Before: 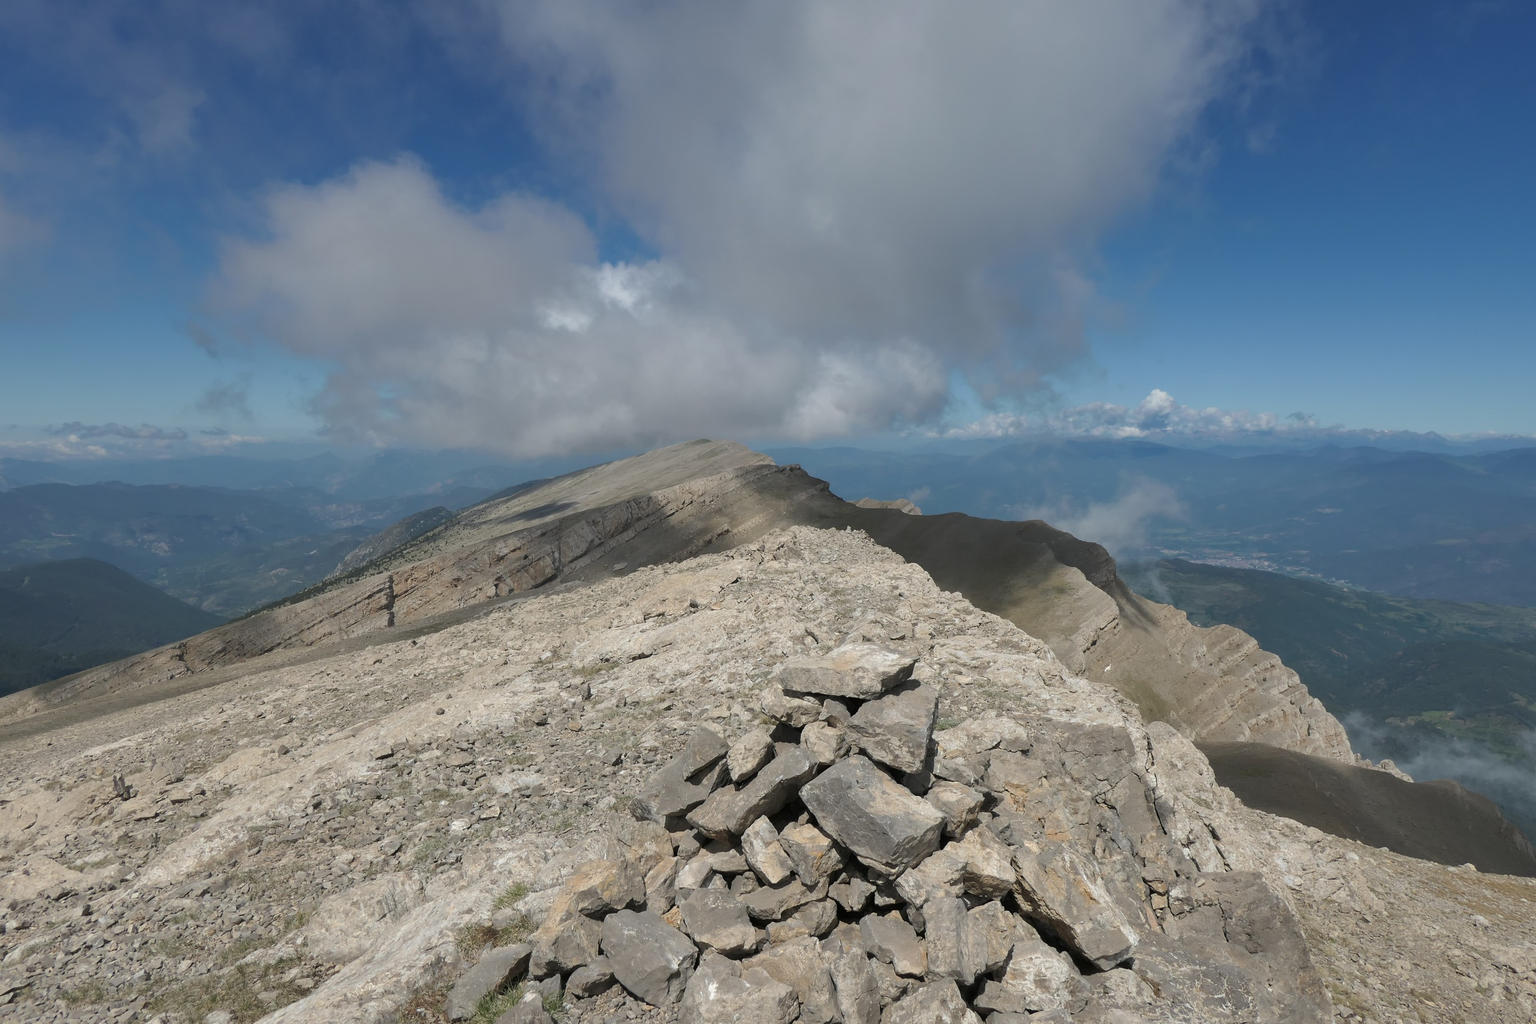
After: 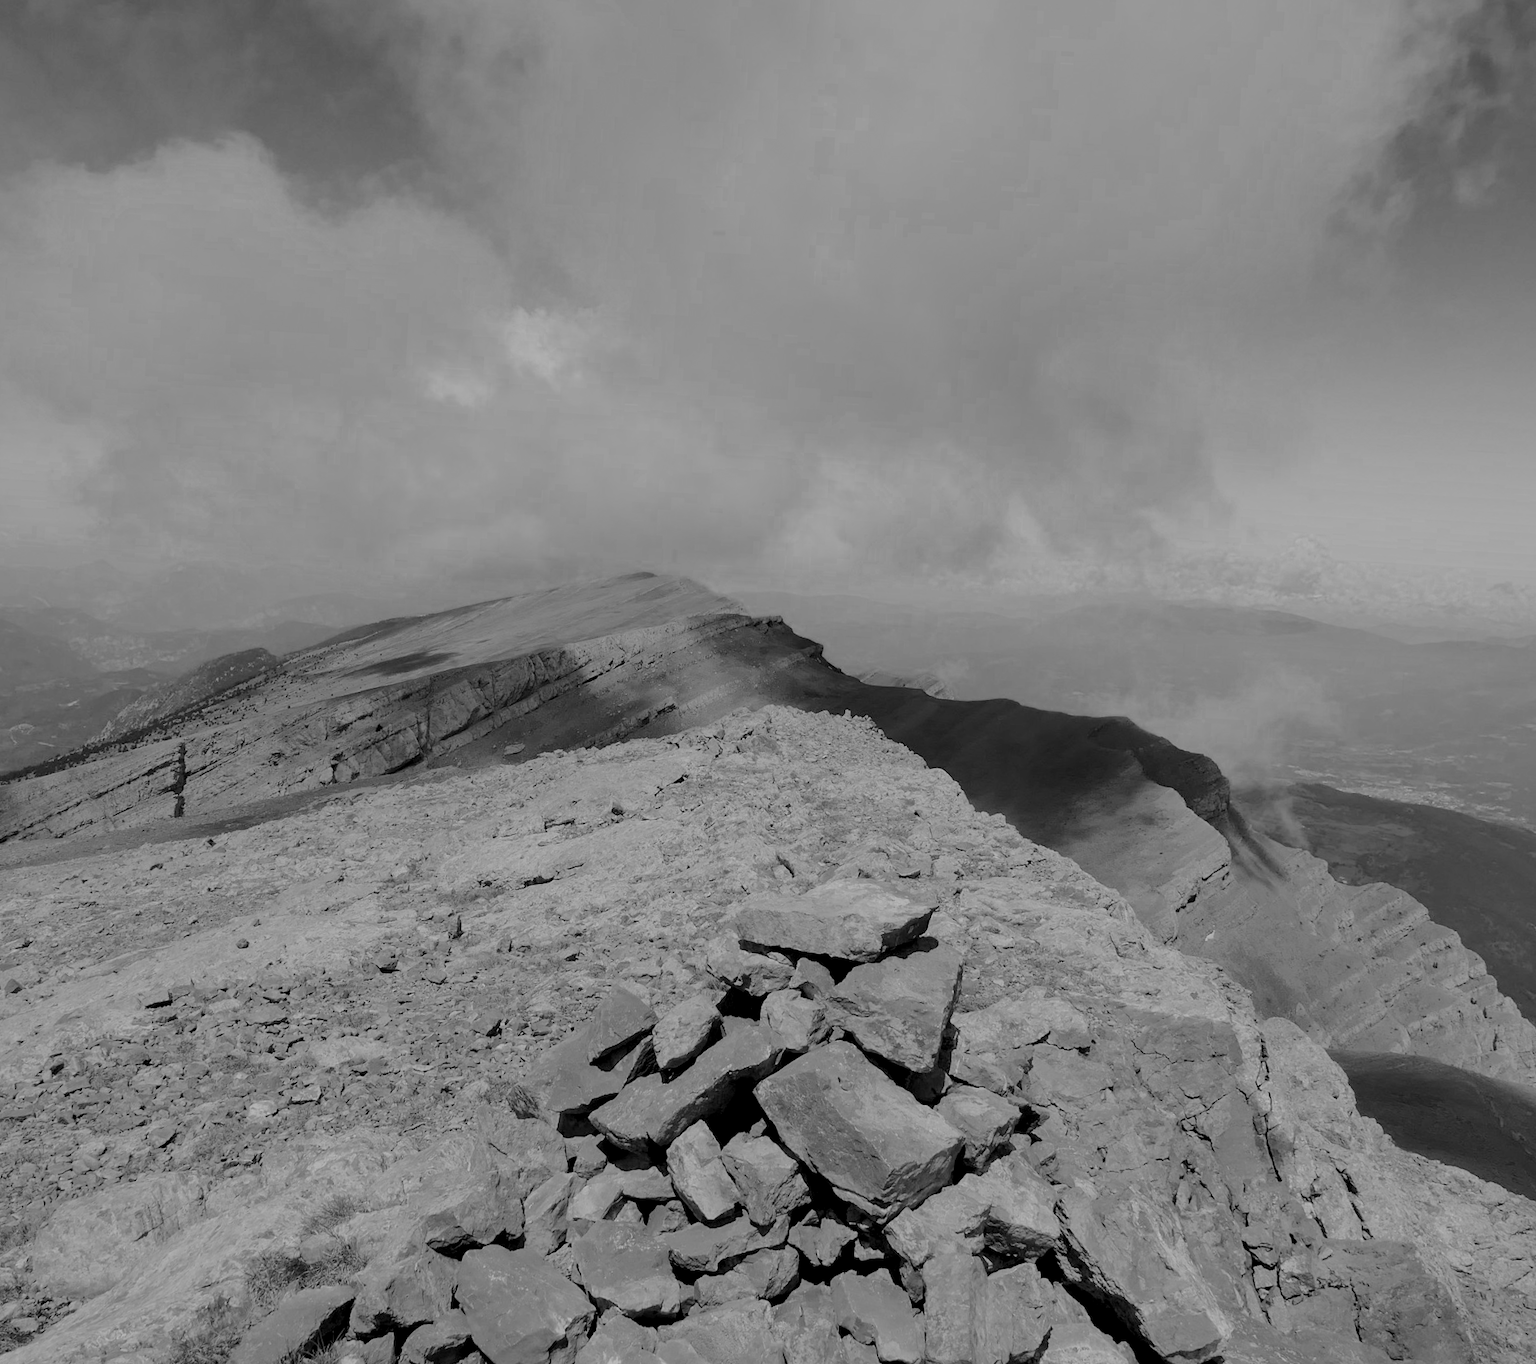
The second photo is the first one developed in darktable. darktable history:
color zones: curves: ch0 [(0.473, 0.374) (0.742, 0.784)]; ch1 [(0.354, 0.737) (0.742, 0.705)]; ch2 [(0.318, 0.421) (0.758, 0.532)]
white balance: red 1, blue 1
color balance: mode lift, gamma, gain (sRGB), lift [0.997, 0.979, 1.021, 1.011], gamma [1, 1.084, 0.916, 0.998], gain [1, 0.87, 1.13, 1.101], contrast 4.55%, contrast fulcrum 38.24%, output saturation 104.09%
crop and rotate: angle -3.27°, left 14.277%, top 0.028%, right 10.766%, bottom 0.028%
filmic rgb: black relative exposure -7.65 EV, white relative exposure 4.56 EV, hardness 3.61
monochrome: on, module defaults
levels: levels [0.116, 0.574, 1]
color balance rgb: perceptual saturation grading › global saturation 25%, perceptual brilliance grading › mid-tones 10%, perceptual brilliance grading › shadows 15%, global vibrance 20%
